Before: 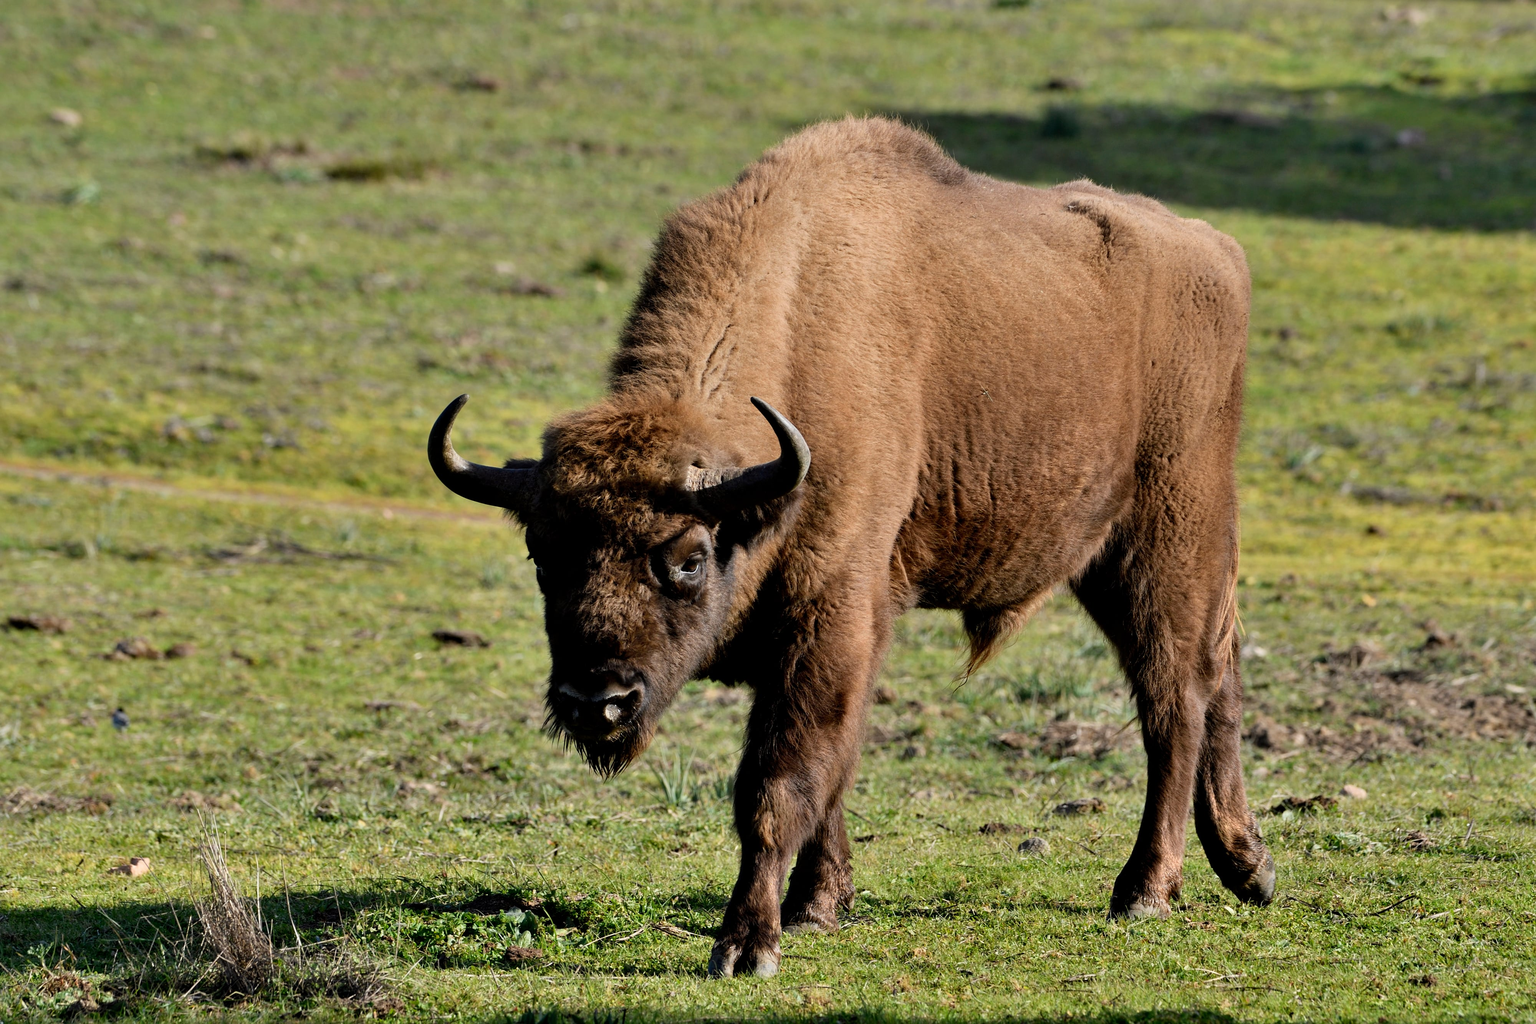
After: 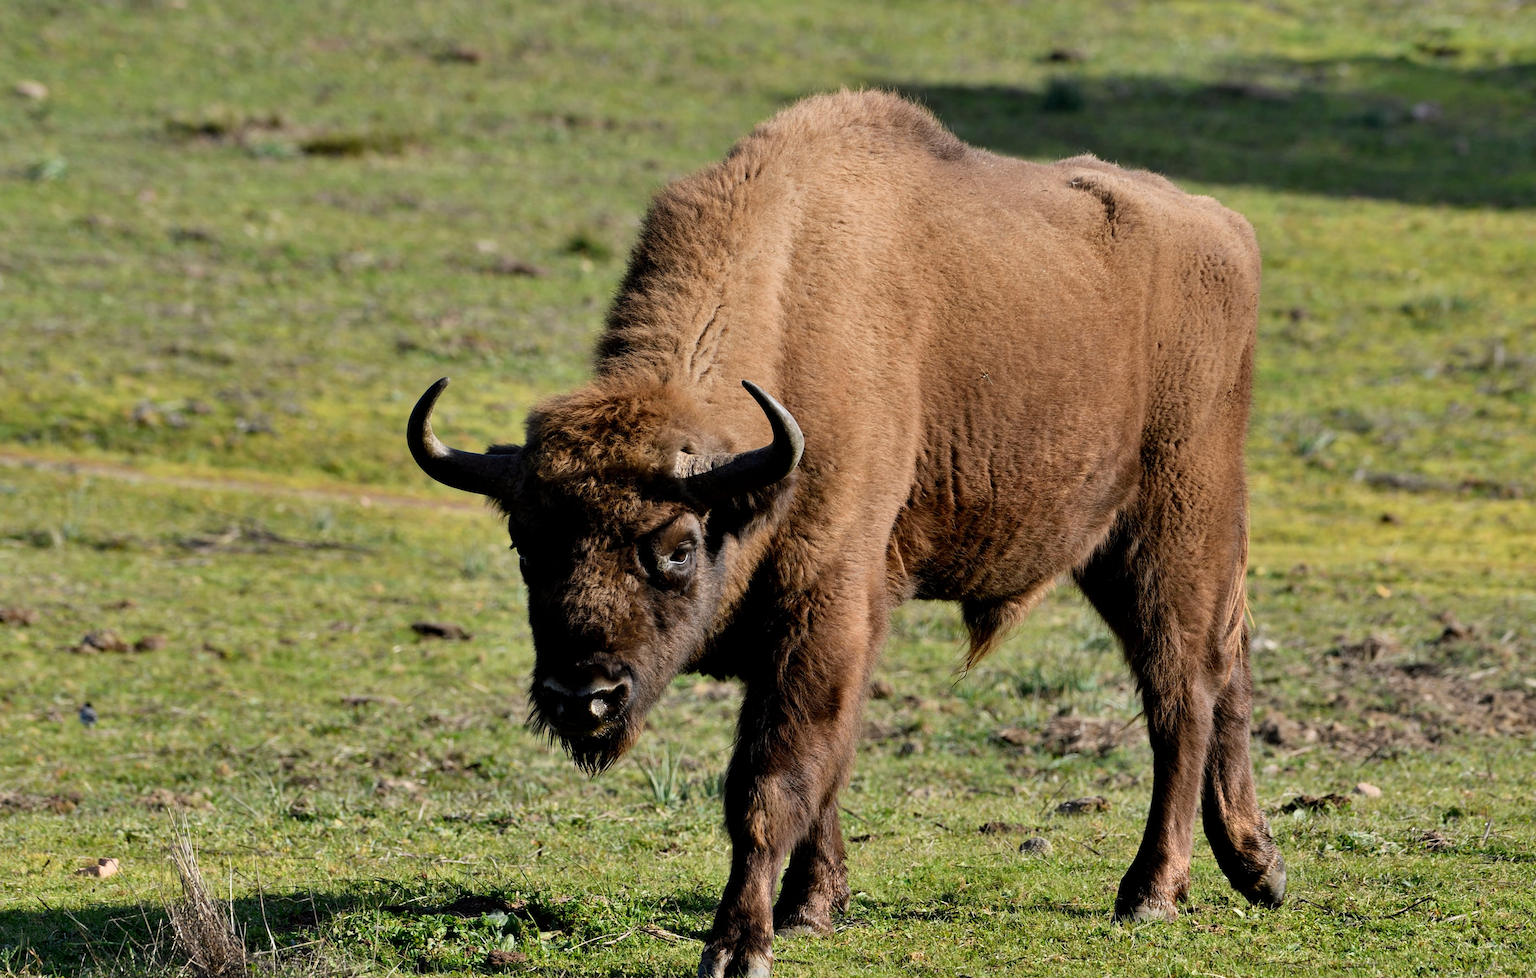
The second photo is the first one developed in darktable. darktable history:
crop: left 2.341%, top 3.021%, right 1.238%, bottom 4.823%
